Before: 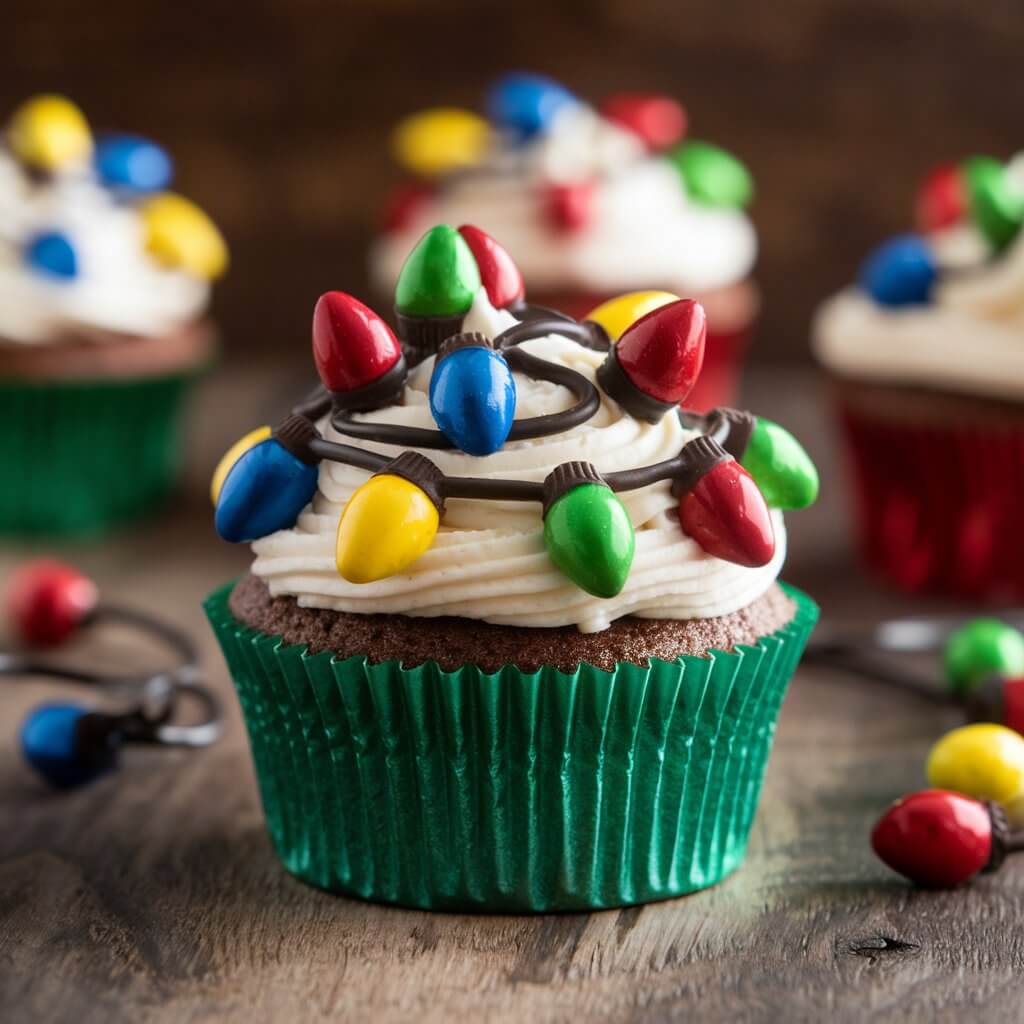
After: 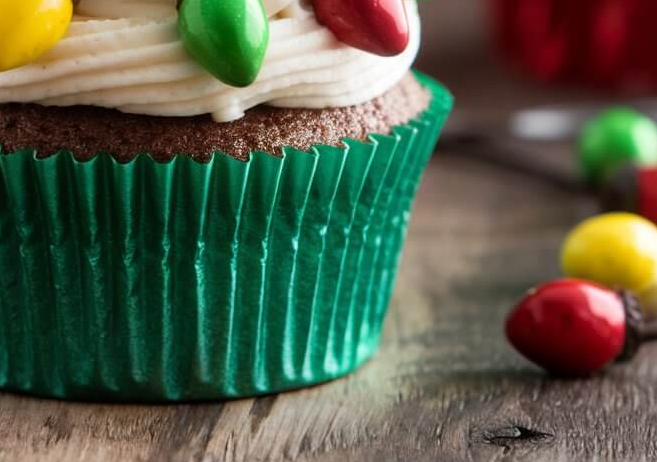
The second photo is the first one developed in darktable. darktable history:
crop and rotate: left 35.757%, top 49.97%, bottom 4.91%
